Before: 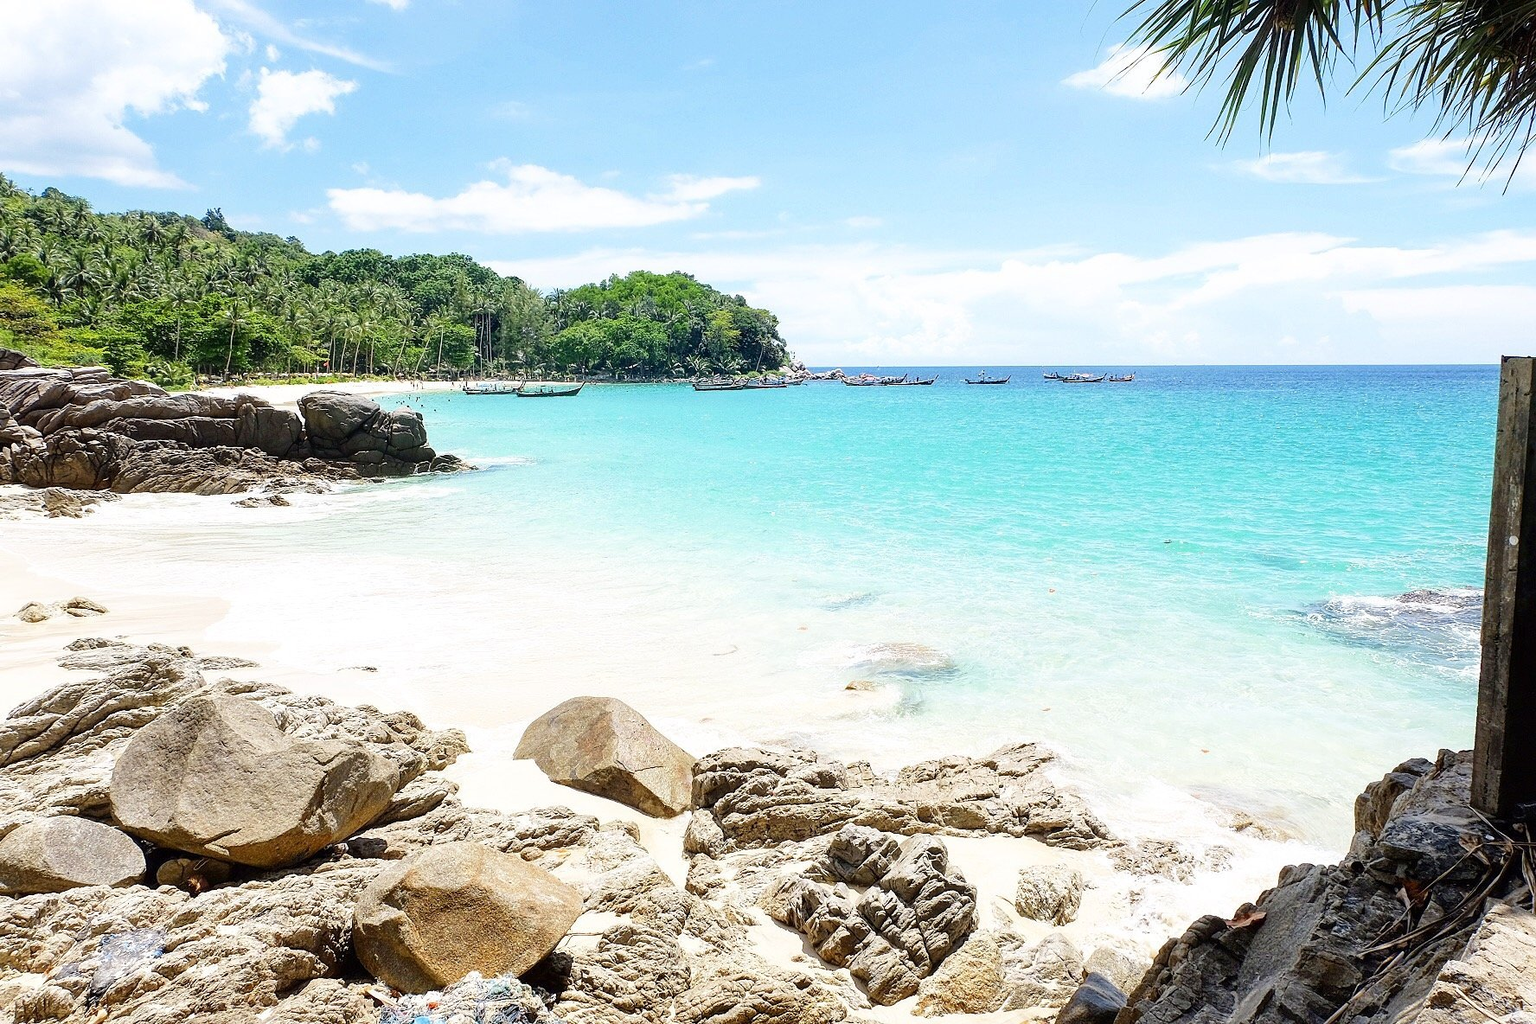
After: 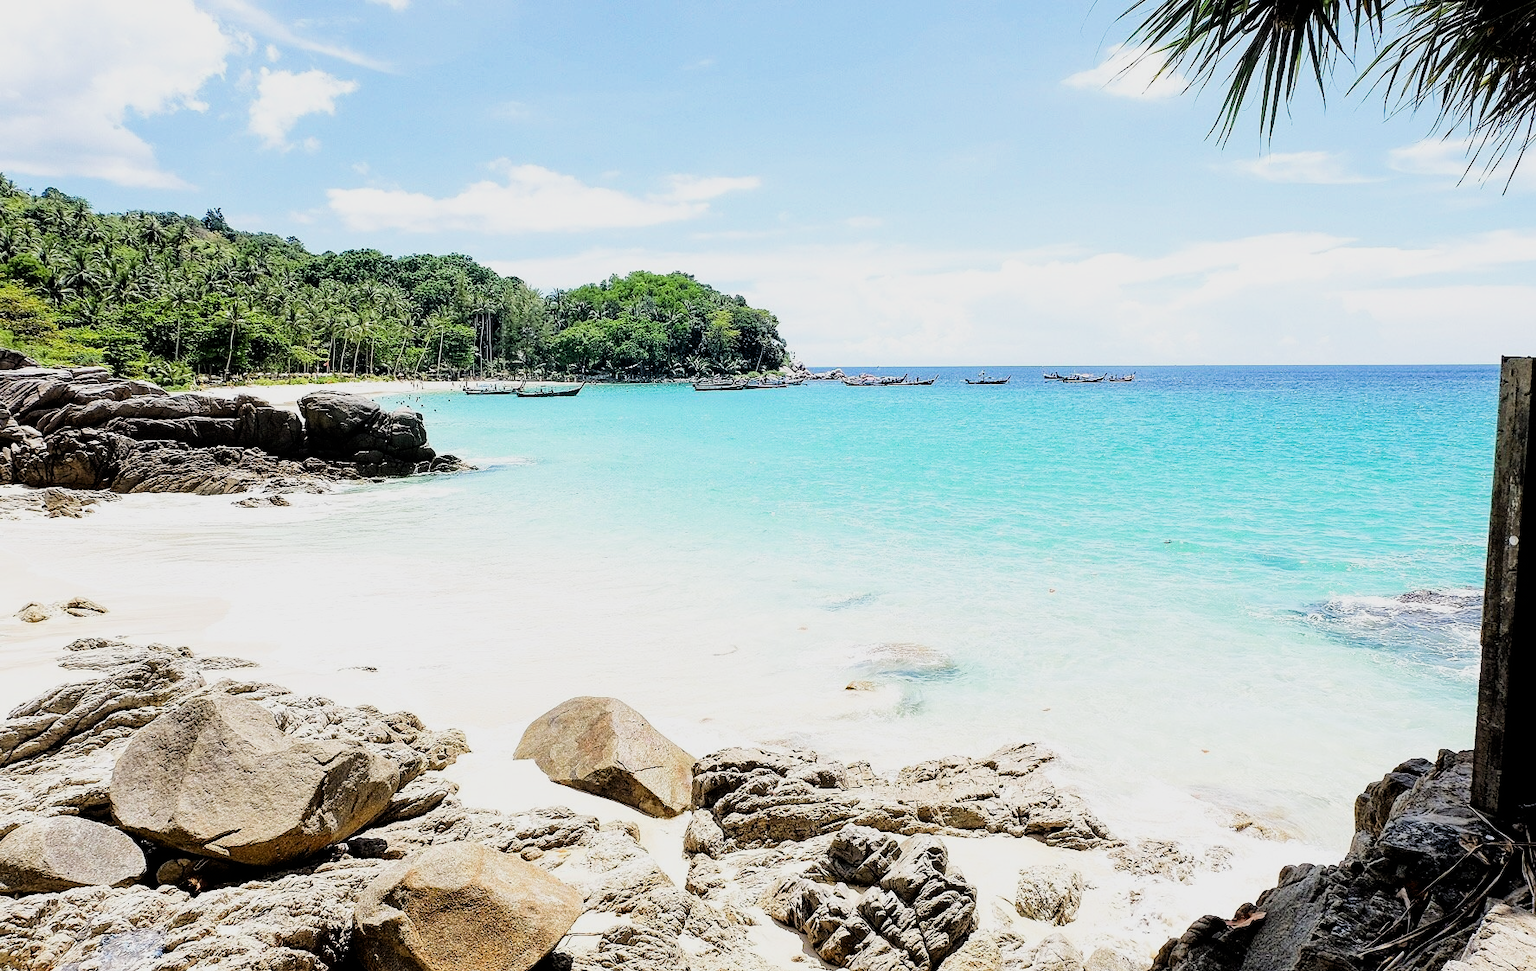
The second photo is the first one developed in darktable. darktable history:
crop and rotate: top 0%, bottom 5.097%
haze removal: compatibility mode true, adaptive false
filmic rgb: black relative exposure -5 EV, white relative exposure 3.5 EV, hardness 3.19, contrast 1.3, highlights saturation mix -50%
